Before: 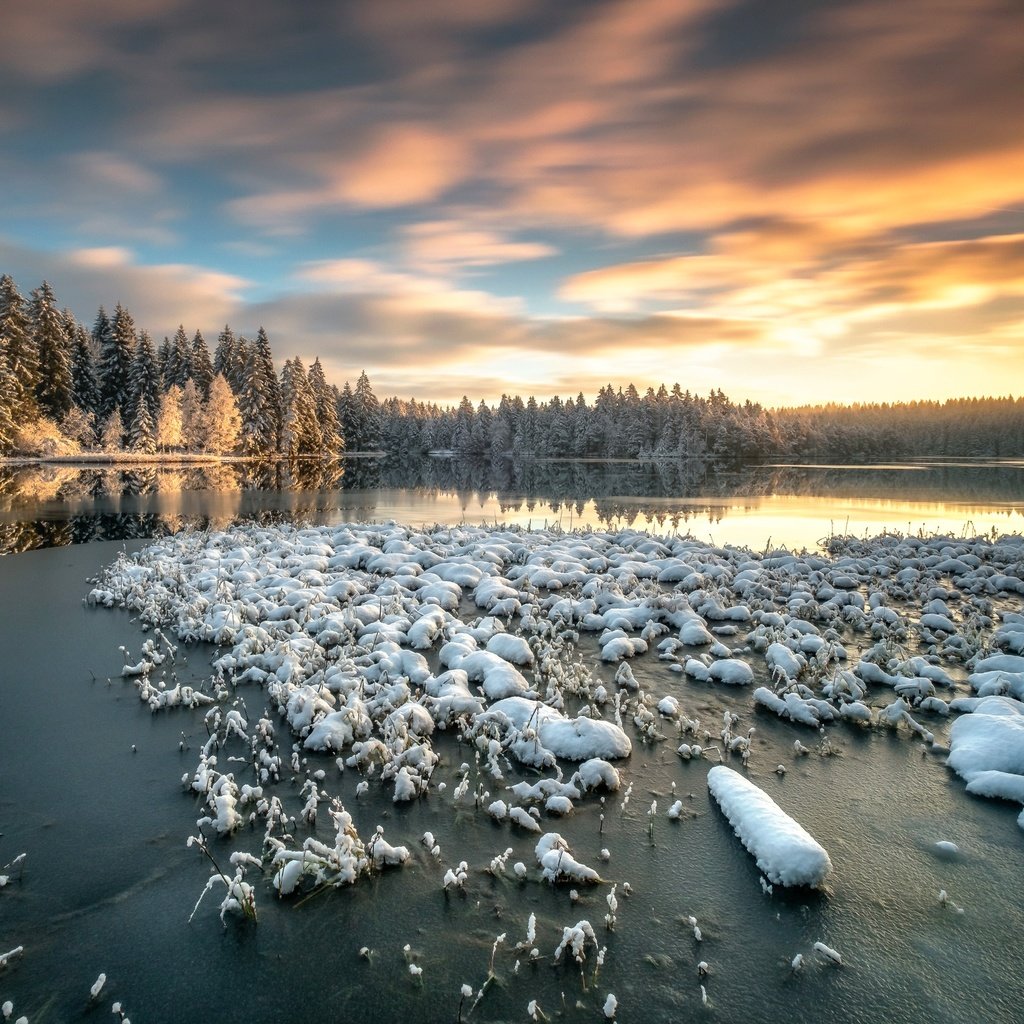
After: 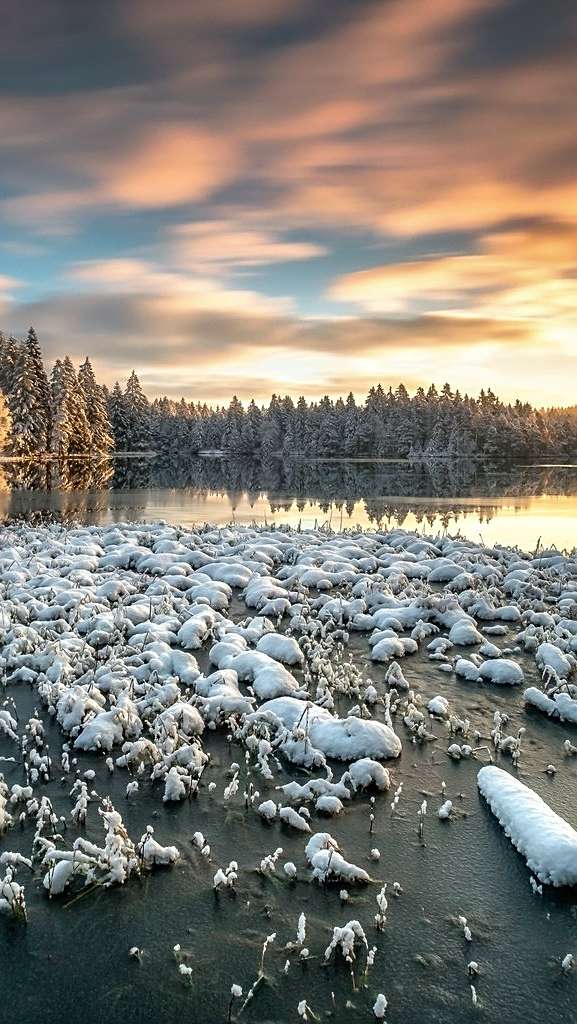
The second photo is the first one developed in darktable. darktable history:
crop and rotate: left 22.511%, right 21.048%
sharpen: on, module defaults
shadows and highlights: shadows 6.82, soften with gaussian
